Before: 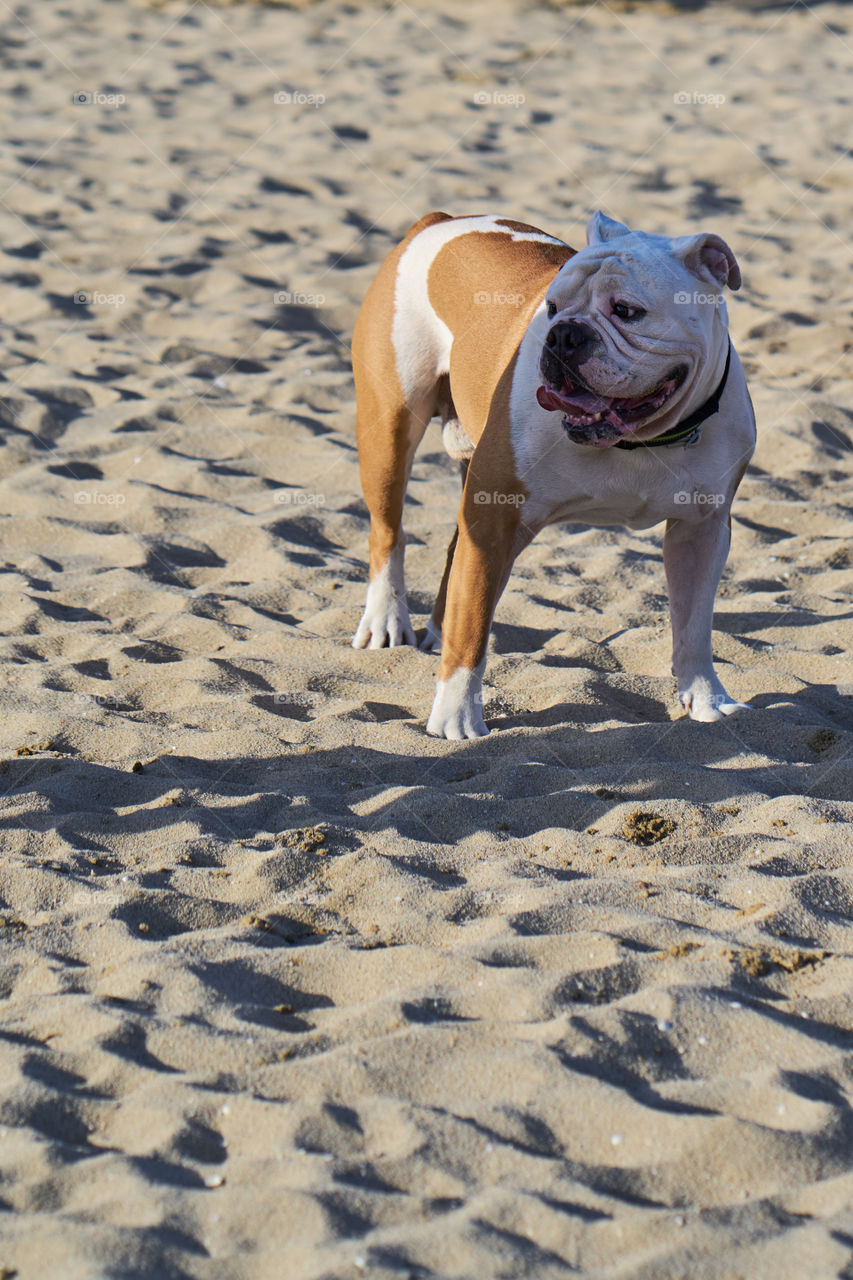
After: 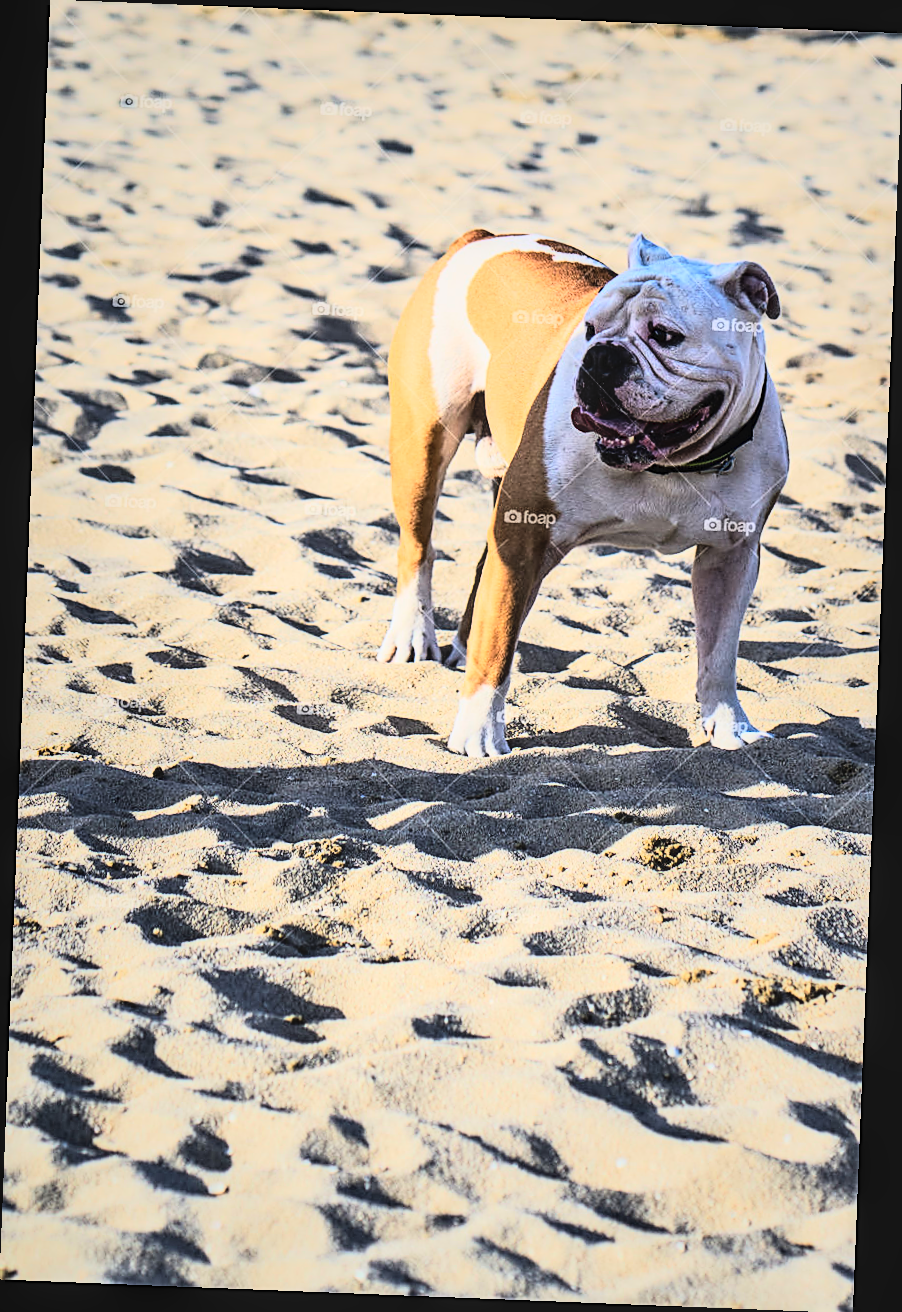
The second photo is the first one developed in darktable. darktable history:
rgb curve: curves: ch0 [(0, 0) (0.21, 0.15) (0.24, 0.21) (0.5, 0.75) (0.75, 0.96) (0.89, 0.99) (1, 1)]; ch1 [(0, 0.02) (0.21, 0.13) (0.25, 0.2) (0.5, 0.67) (0.75, 0.9) (0.89, 0.97) (1, 1)]; ch2 [(0, 0.02) (0.21, 0.13) (0.25, 0.2) (0.5, 0.67) (0.75, 0.9) (0.89, 0.97) (1, 1)], compensate middle gray true
local contrast: detail 110%
rotate and perspective: rotation 2.27°, automatic cropping off
sharpen: on, module defaults
